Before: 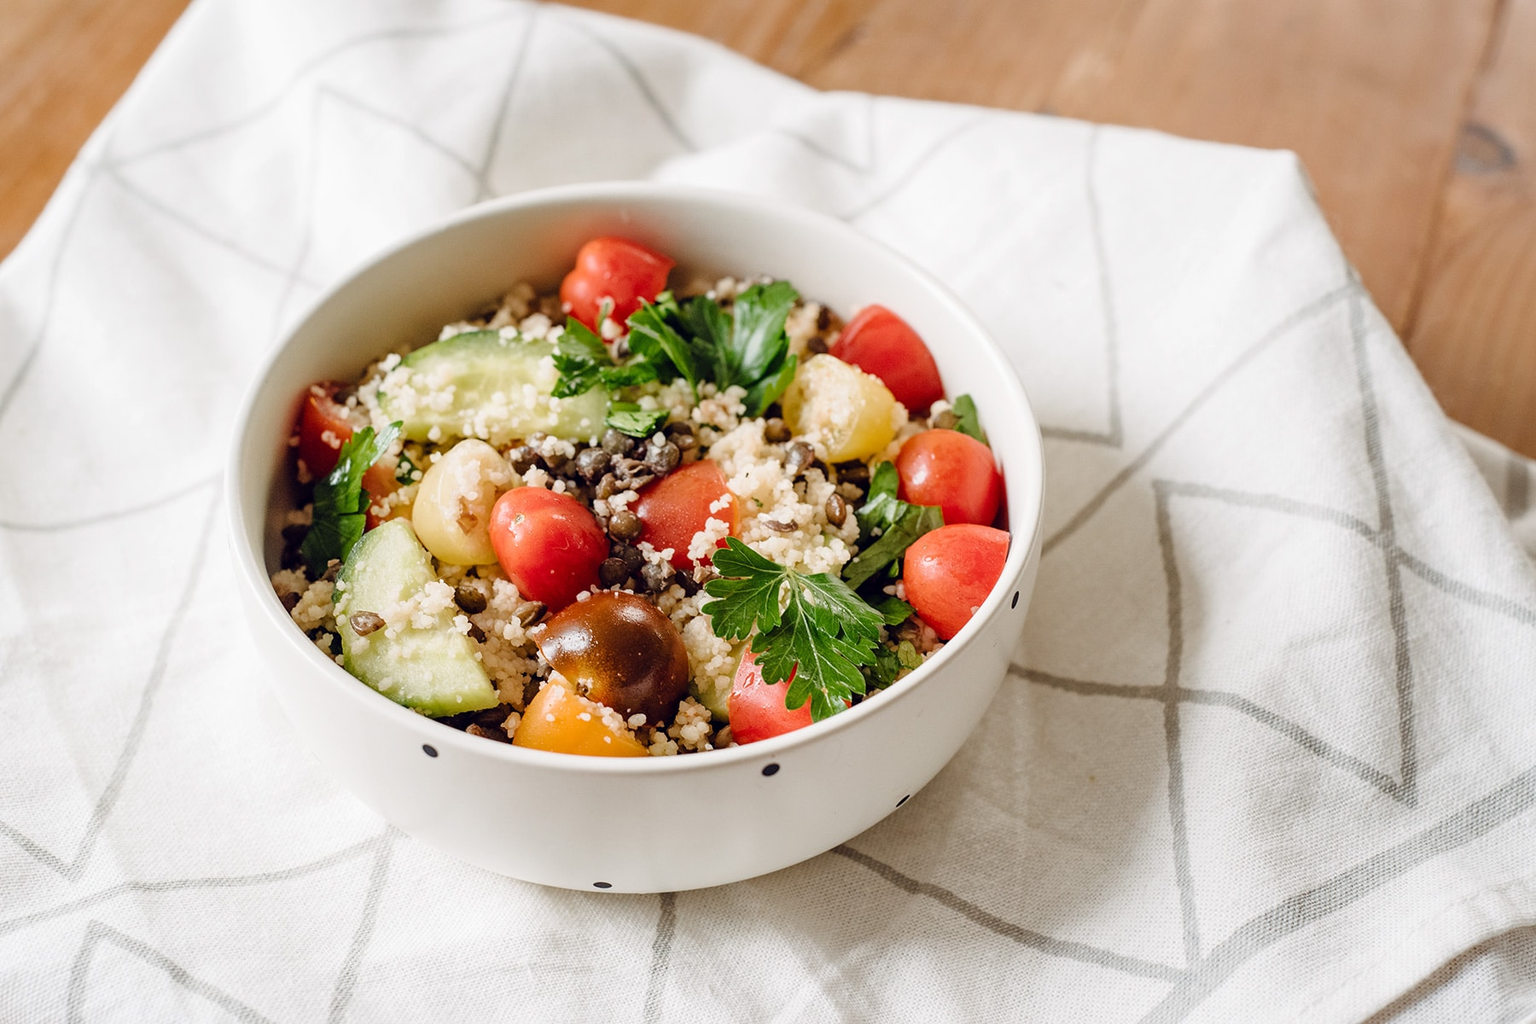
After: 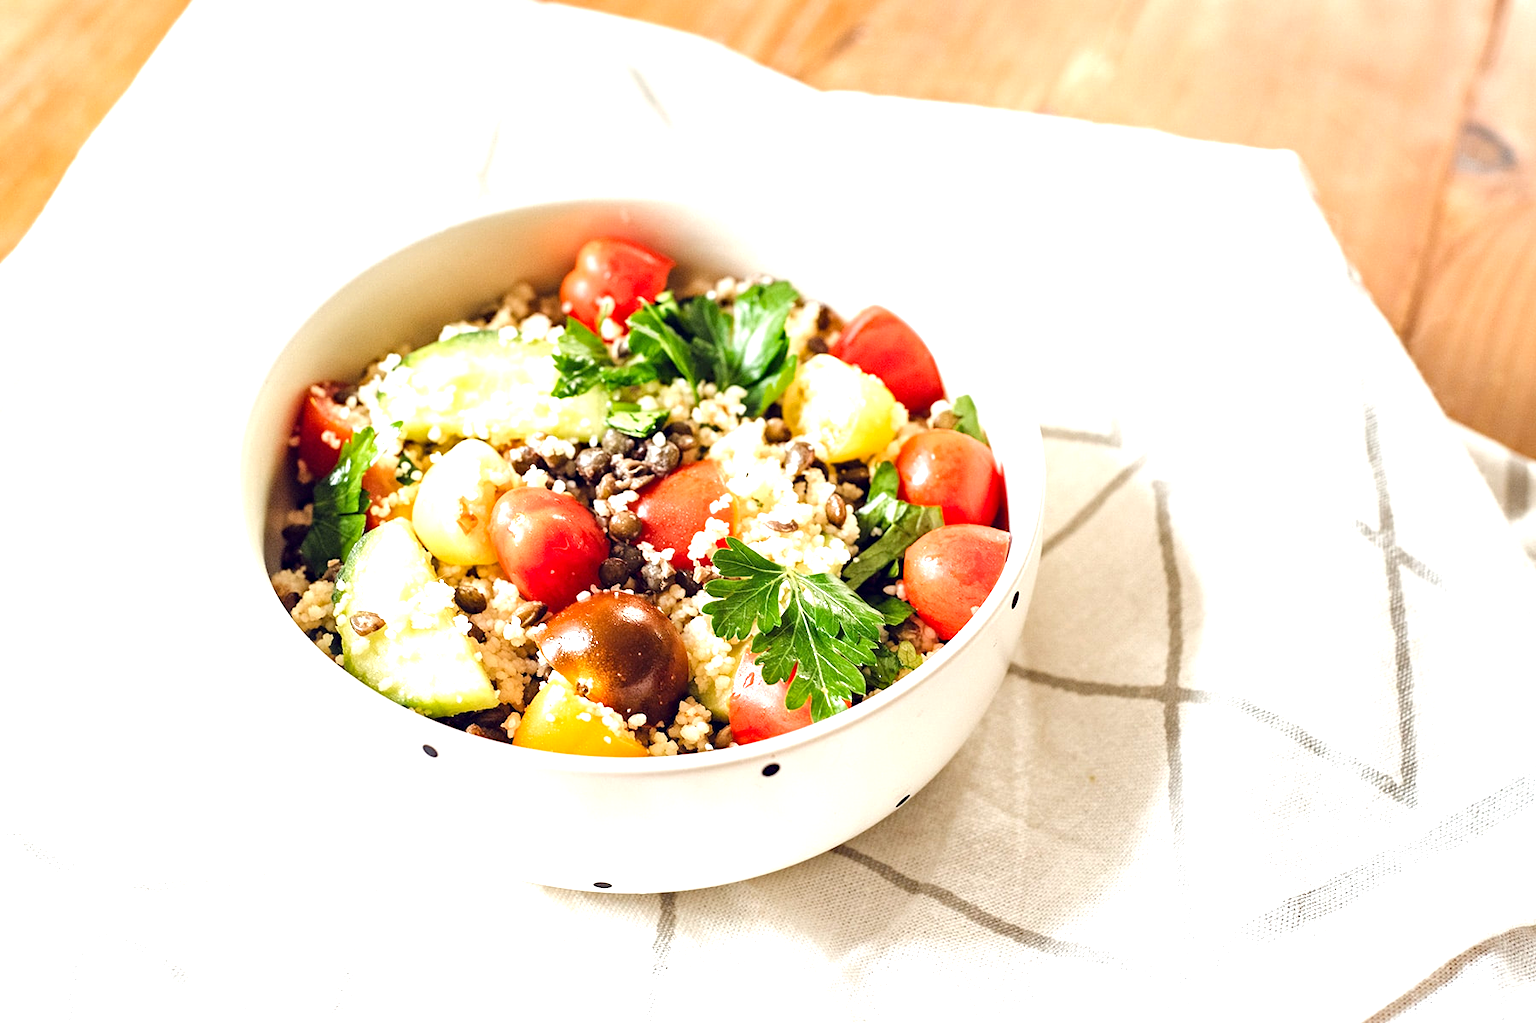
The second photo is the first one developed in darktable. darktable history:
crop: bottom 0.056%
haze removal: compatibility mode true, adaptive false
exposure: exposure 1.247 EV, compensate highlight preservation false
